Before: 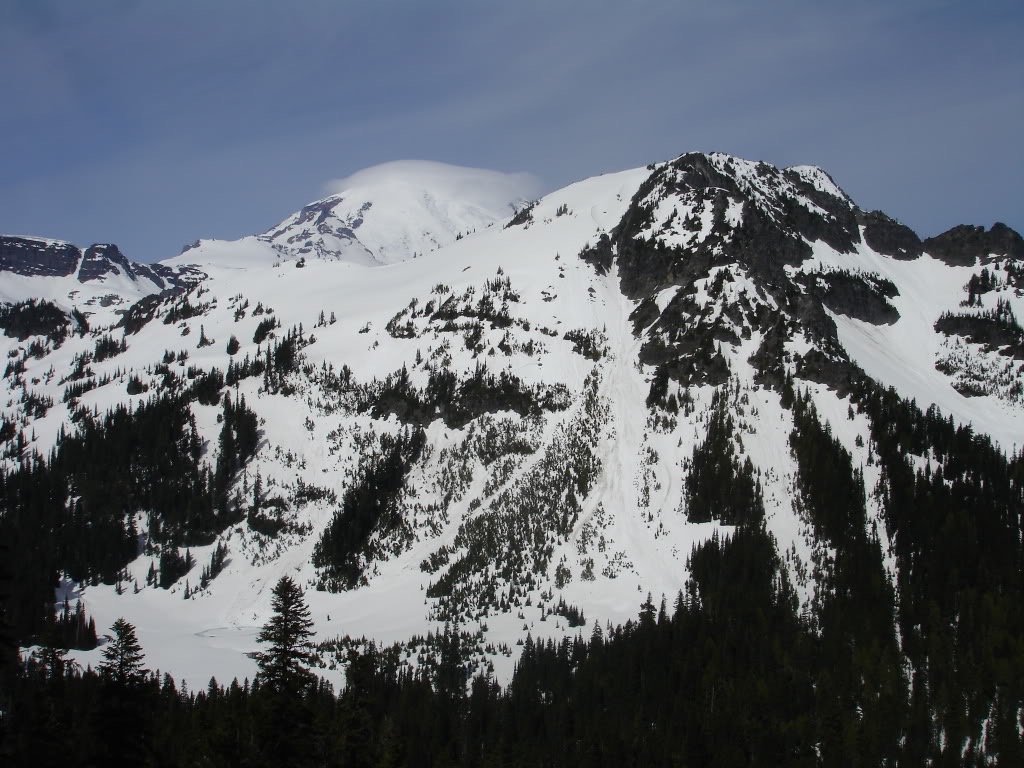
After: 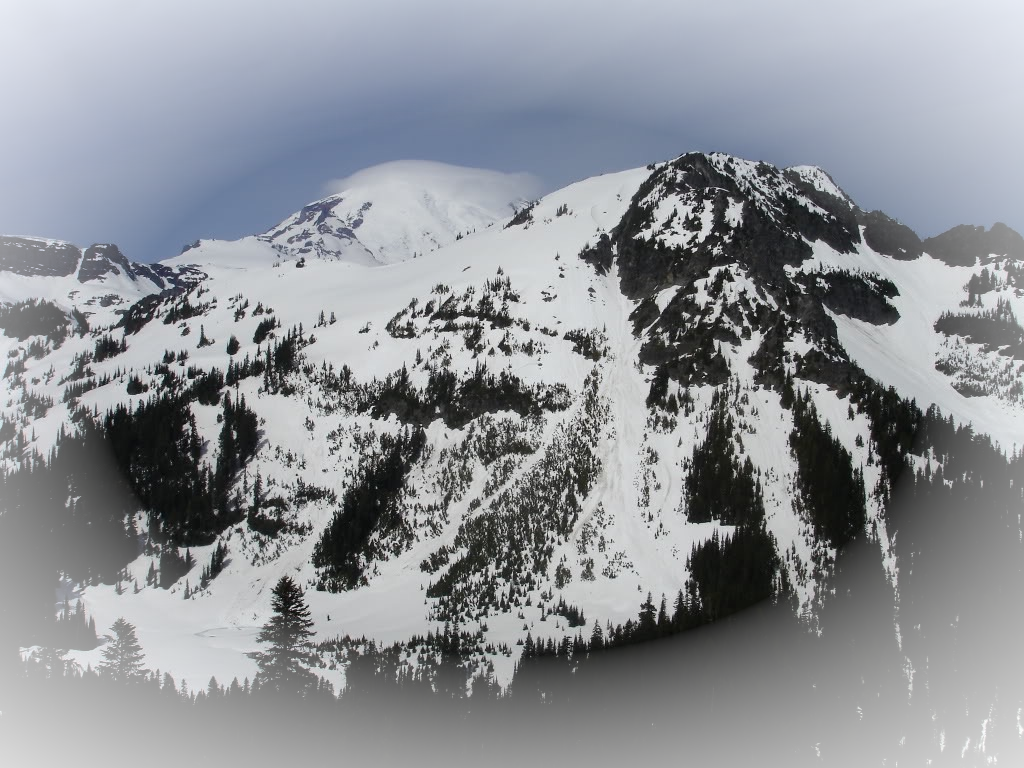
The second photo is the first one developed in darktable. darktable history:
vignetting: fall-off radius 100.19%, brightness 0.999, saturation -0.49, width/height ratio 1.338
